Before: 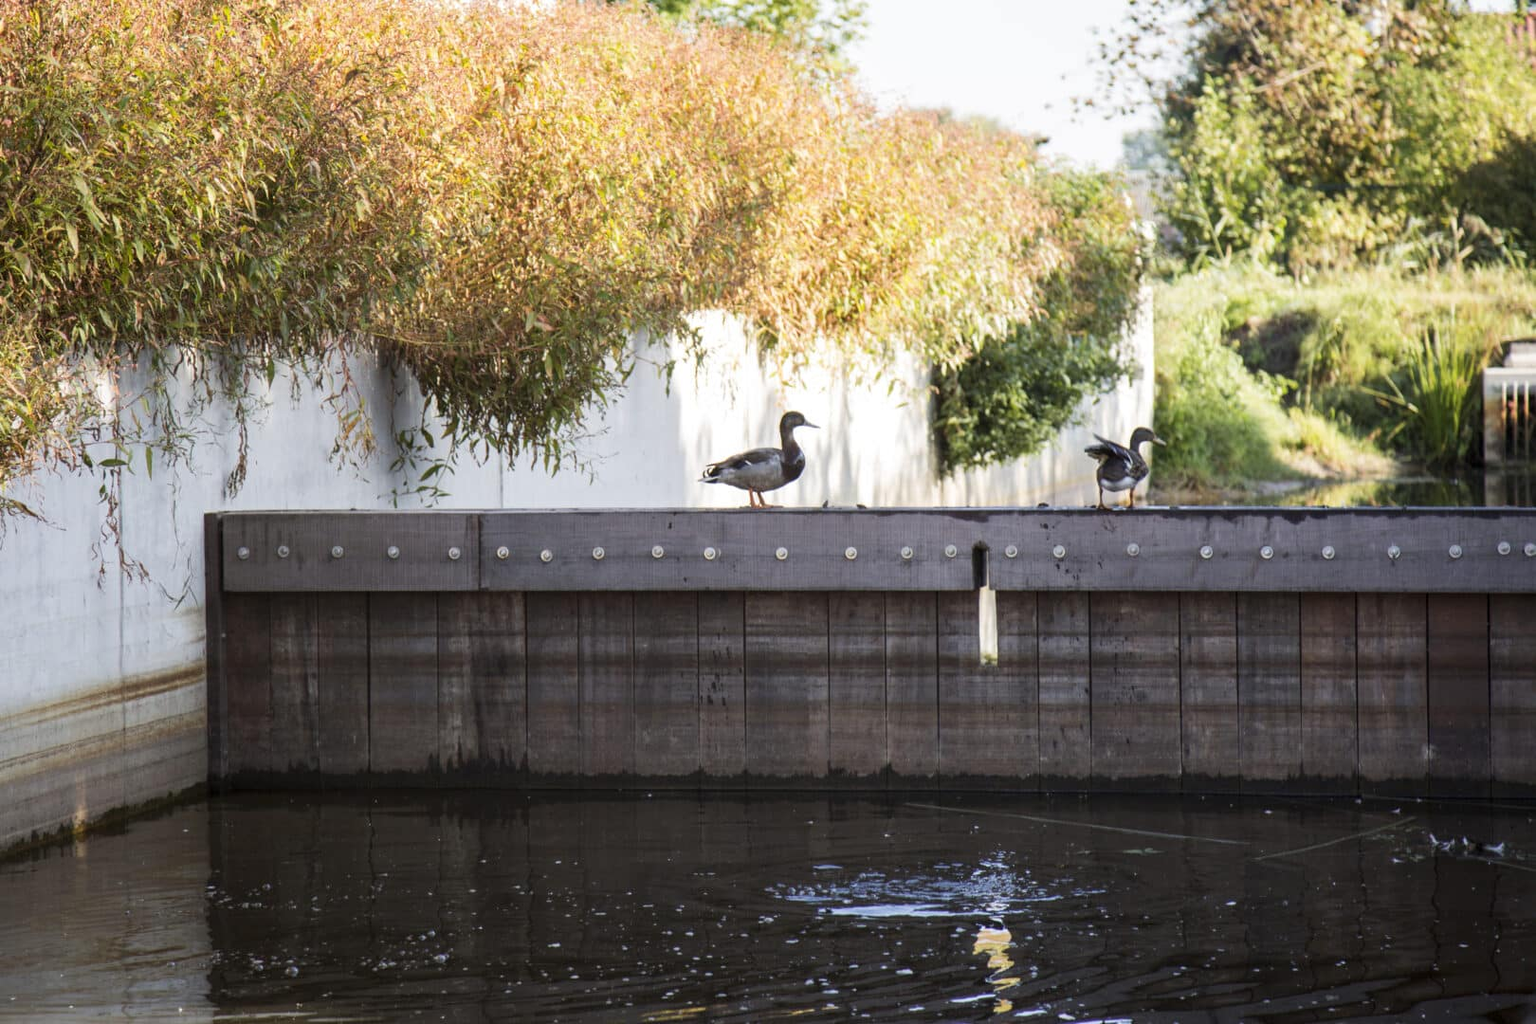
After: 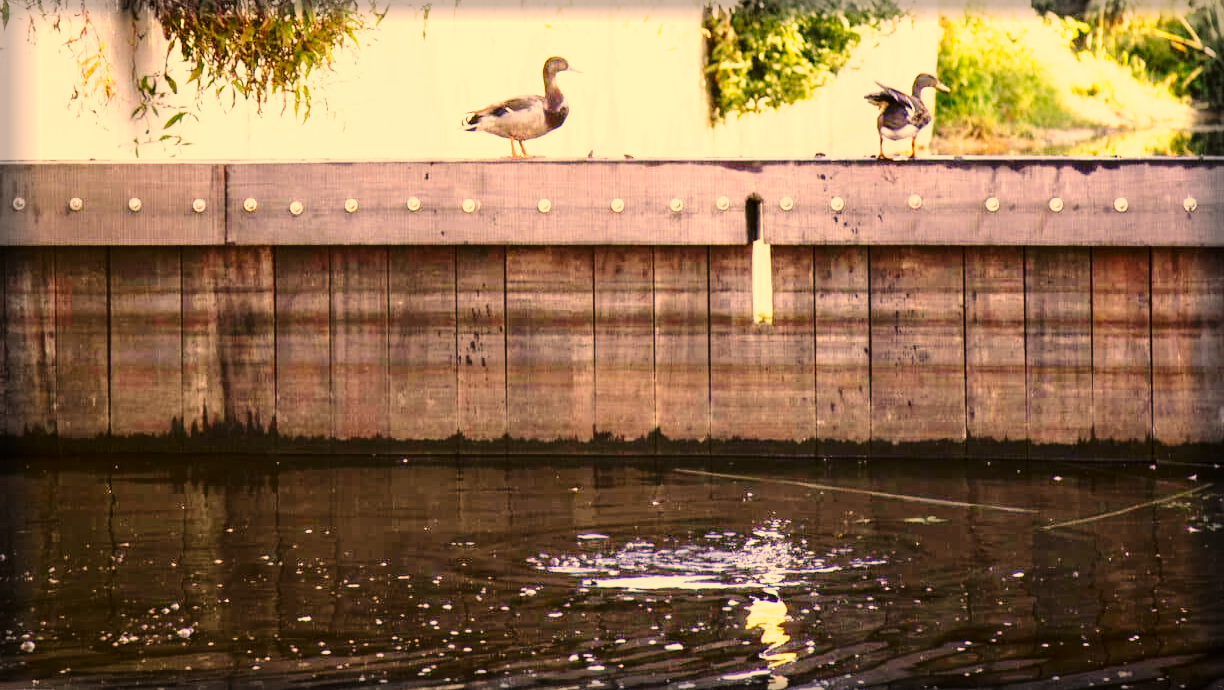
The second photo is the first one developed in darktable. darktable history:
exposure: black level correction 0, exposure 0.691 EV, compensate highlight preservation false
base curve: curves: ch0 [(0, 0) (0.028, 0.03) (0.105, 0.232) (0.387, 0.748) (0.754, 0.968) (1, 1)], preserve colors none
vignetting: fall-off start 93.21%, fall-off radius 5.58%, automatic ratio true, width/height ratio 1.332, shape 0.044, unbound false
crop and rotate: left 17.291%, top 35.012%, right 7.109%, bottom 1.017%
color correction: highlights a* 18.72, highlights b* 35.61, shadows a* 1.19, shadows b* 6.69, saturation 1.04
